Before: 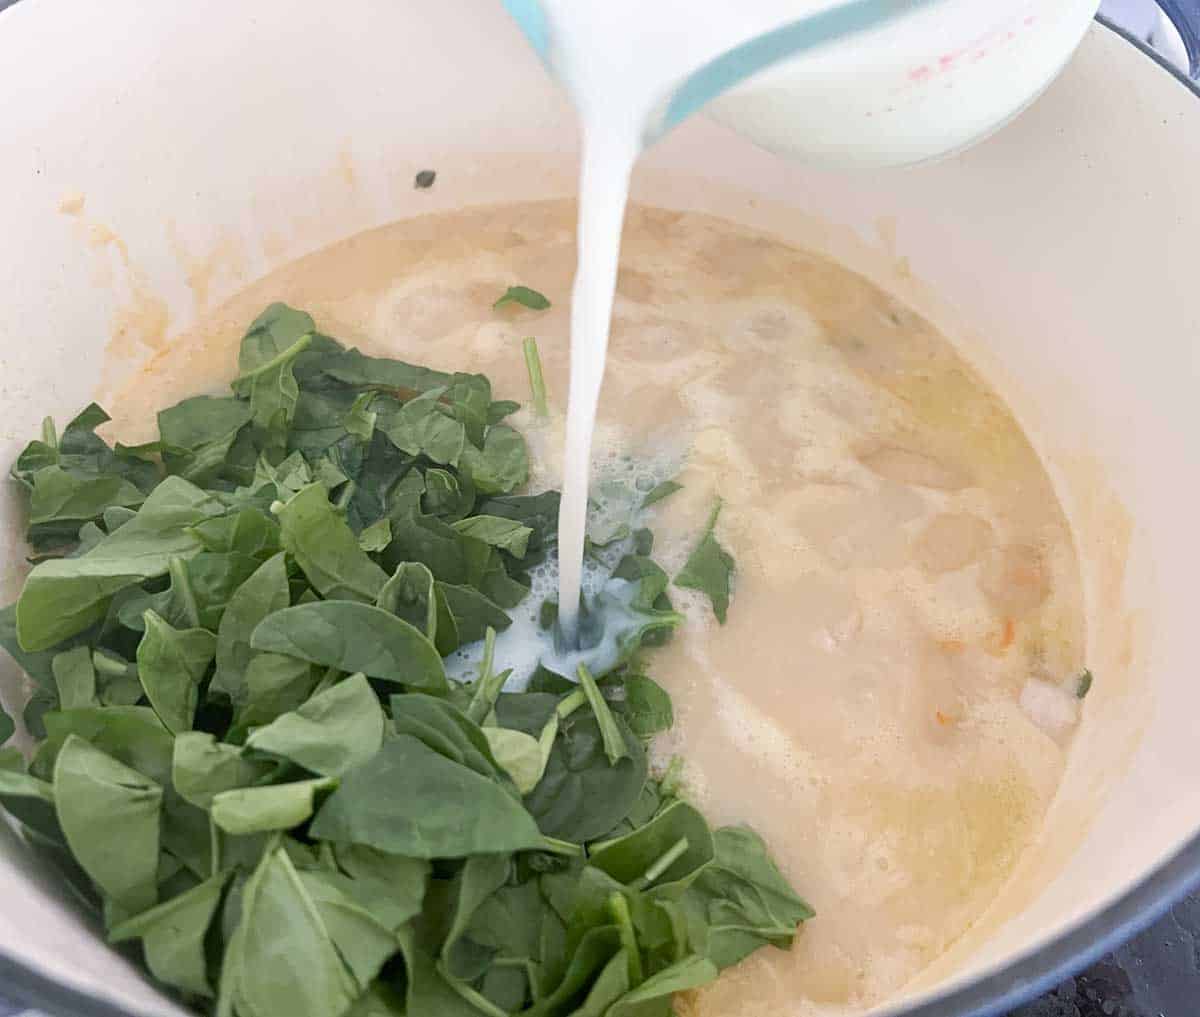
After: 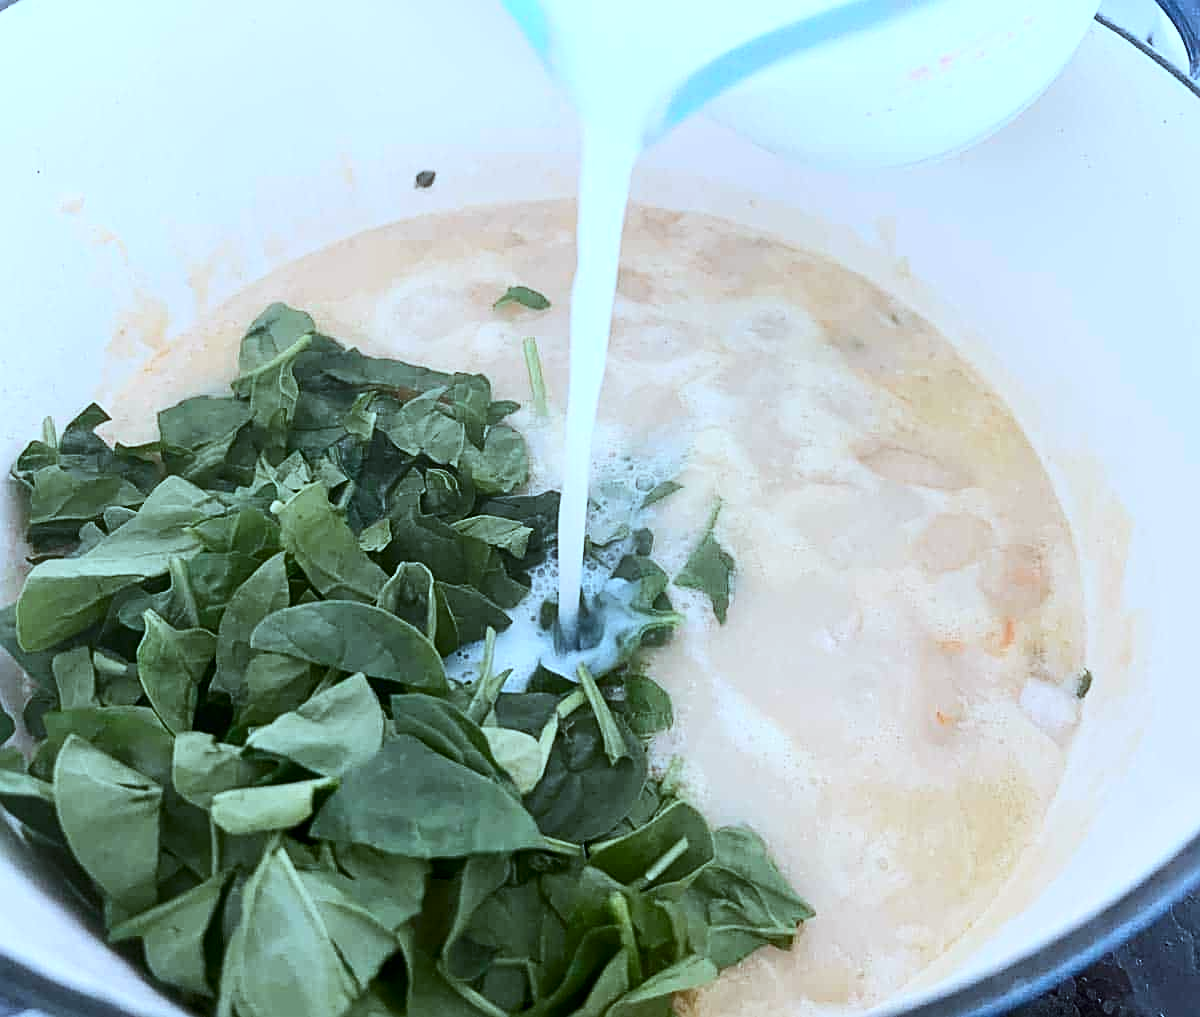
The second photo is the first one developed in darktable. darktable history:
contrast brightness saturation: contrast 0.28
sharpen: on, module defaults
color correction: highlights a* -9.35, highlights b* -23.15
